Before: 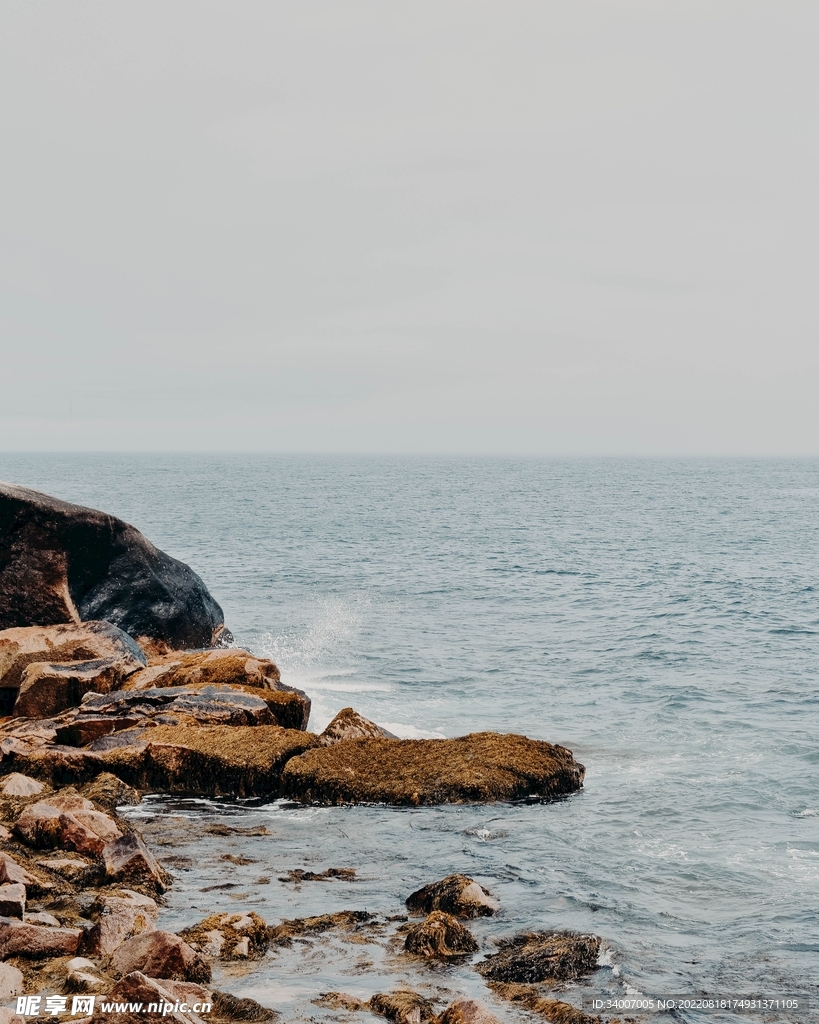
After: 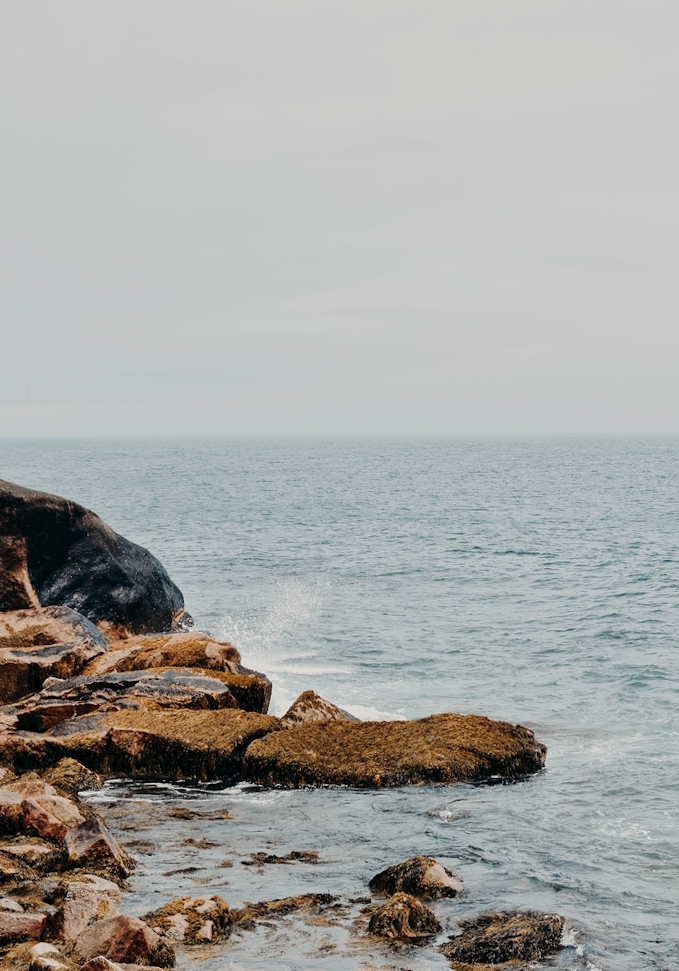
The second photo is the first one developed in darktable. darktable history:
crop and rotate: angle 0.605°, left 4.444%, top 1.205%, right 11.499%, bottom 2.705%
